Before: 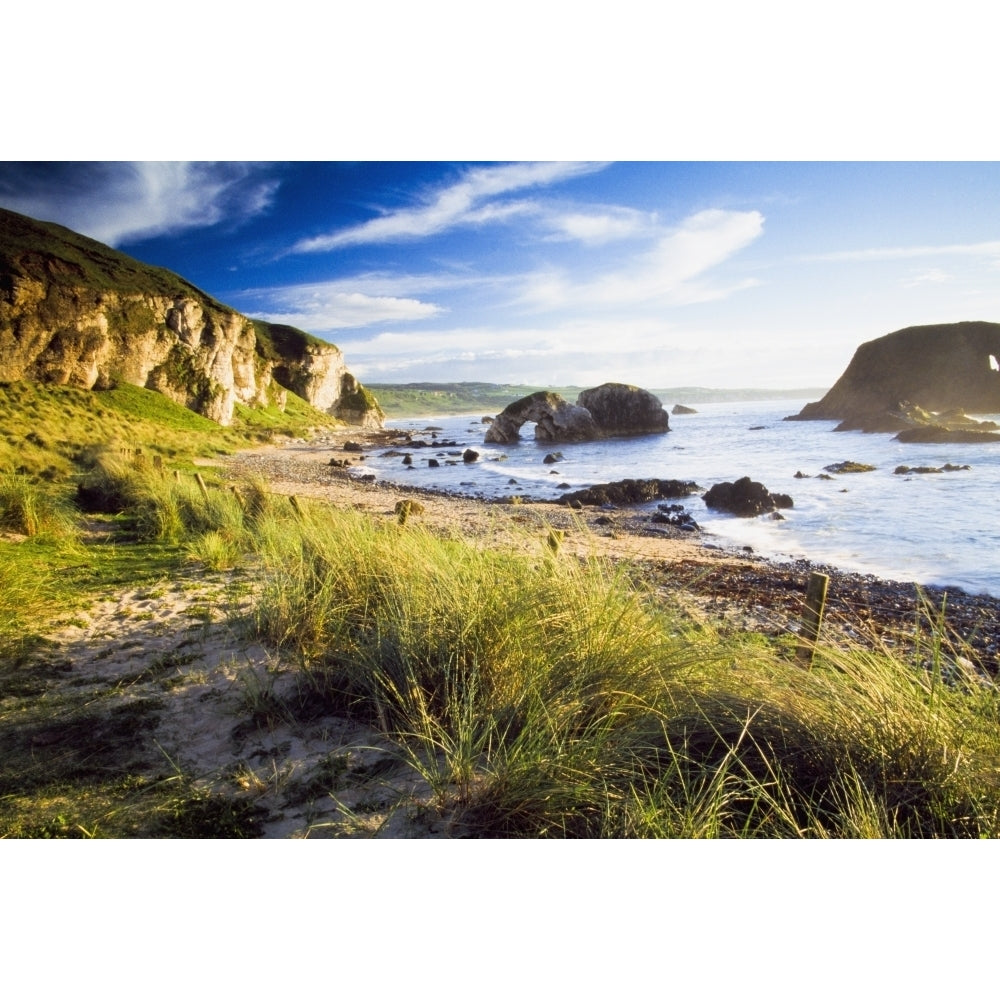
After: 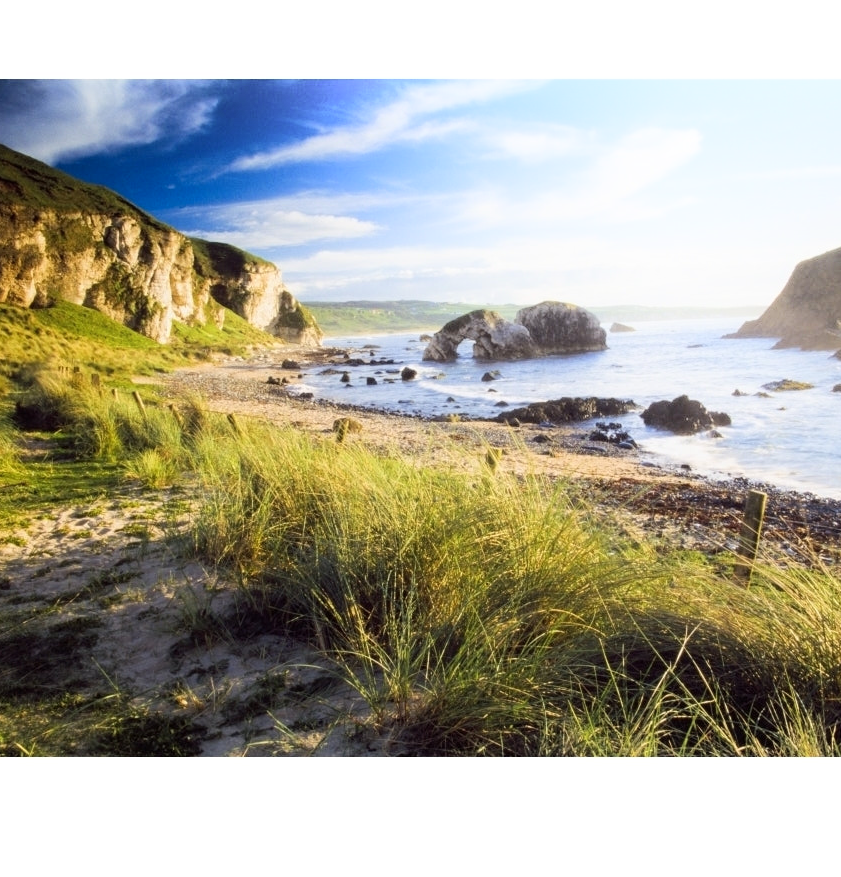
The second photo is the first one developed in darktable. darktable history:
shadows and highlights: shadows -53.66, highlights 86.31, soften with gaussian
crop: left 6.279%, top 8.201%, right 9.544%, bottom 4.063%
color zones: curves: ch0 [(0, 0.5) (0.143, 0.5) (0.286, 0.5) (0.429, 0.5) (0.571, 0.5) (0.714, 0.476) (0.857, 0.5) (1, 0.5)]; ch2 [(0, 0.5) (0.143, 0.5) (0.286, 0.5) (0.429, 0.5) (0.571, 0.5) (0.714, 0.487) (0.857, 0.5) (1, 0.5)]
